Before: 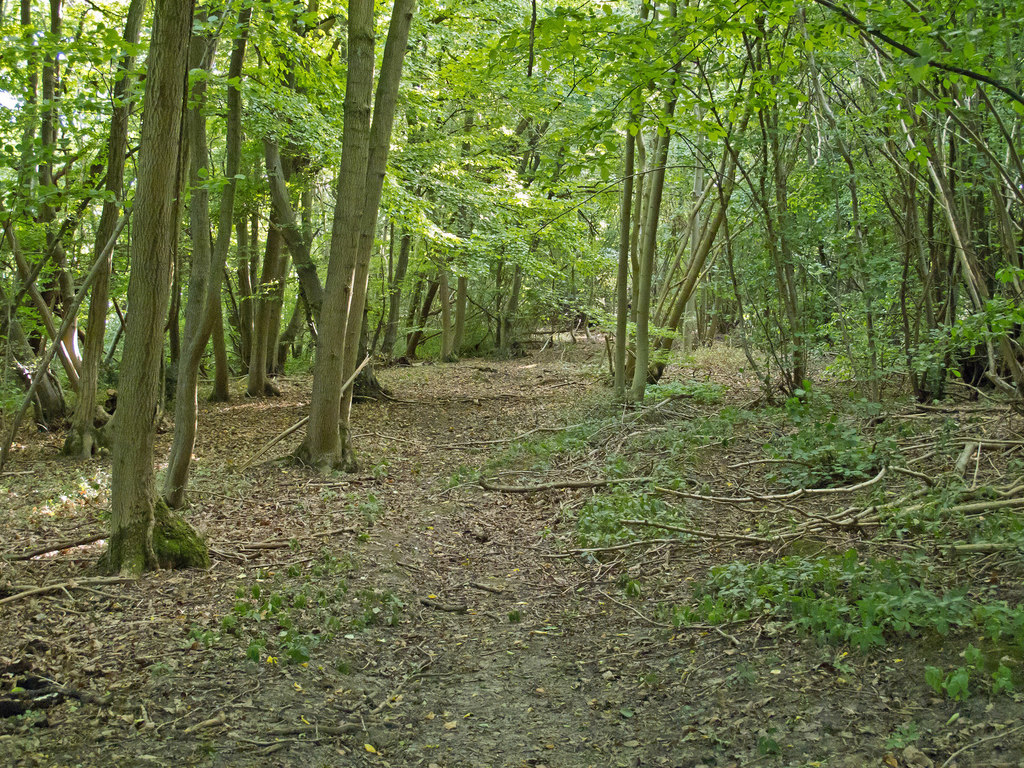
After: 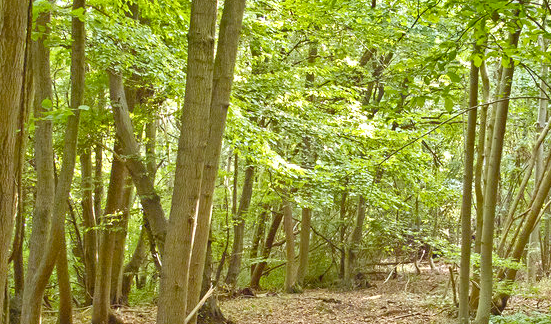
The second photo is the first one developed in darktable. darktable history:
shadows and highlights: low approximation 0.01, soften with gaussian
color balance rgb: perceptual saturation grading › global saturation 20%, perceptual saturation grading › highlights -25%, perceptual saturation grading › shadows 25%
contrast equalizer: y [[0.439, 0.44, 0.442, 0.457, 0.493, 0.498], [0.5 ×6], [0.5 ×6], [0 ×6], [0 ×6]], mix 0.59
base curve: curves: ch0 [(0, 0) (0.283, 0.295) (1, 1)], preserve colors none
exposure: exposure 0.669 EV, compensate highlight preservation false
crop: left 15.306%, top 9.065%, right 30.789%, bottom 48.638%
rgb levels: mode RGB, independent channels, levels [[0, 0.474, 1], [0, 0.5, 1], [0, 0.5, 1]]
